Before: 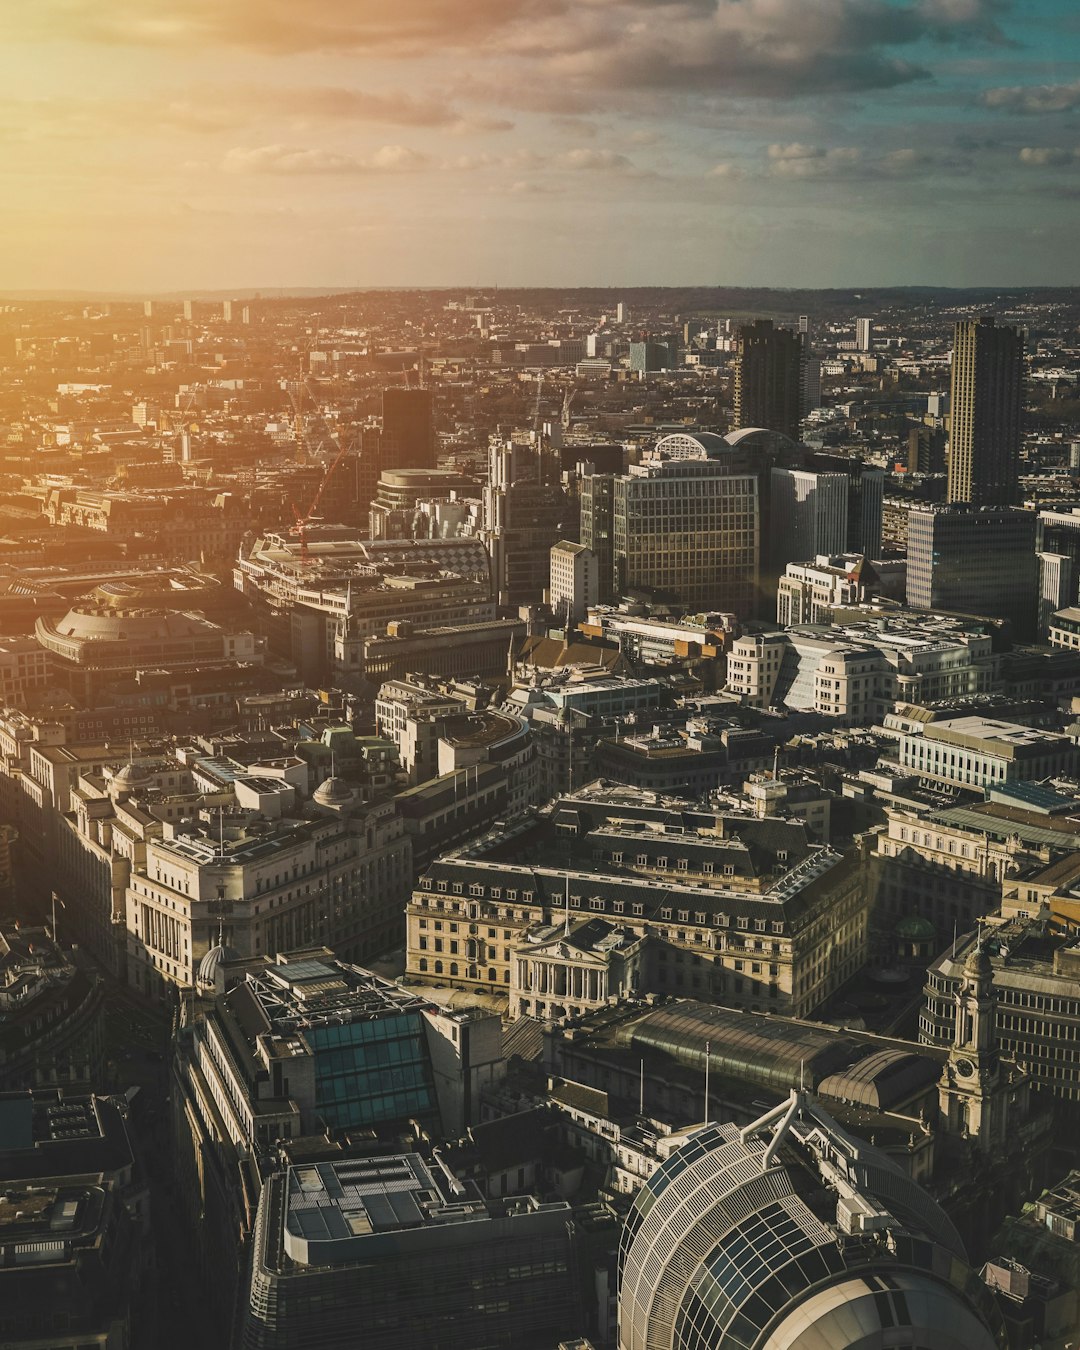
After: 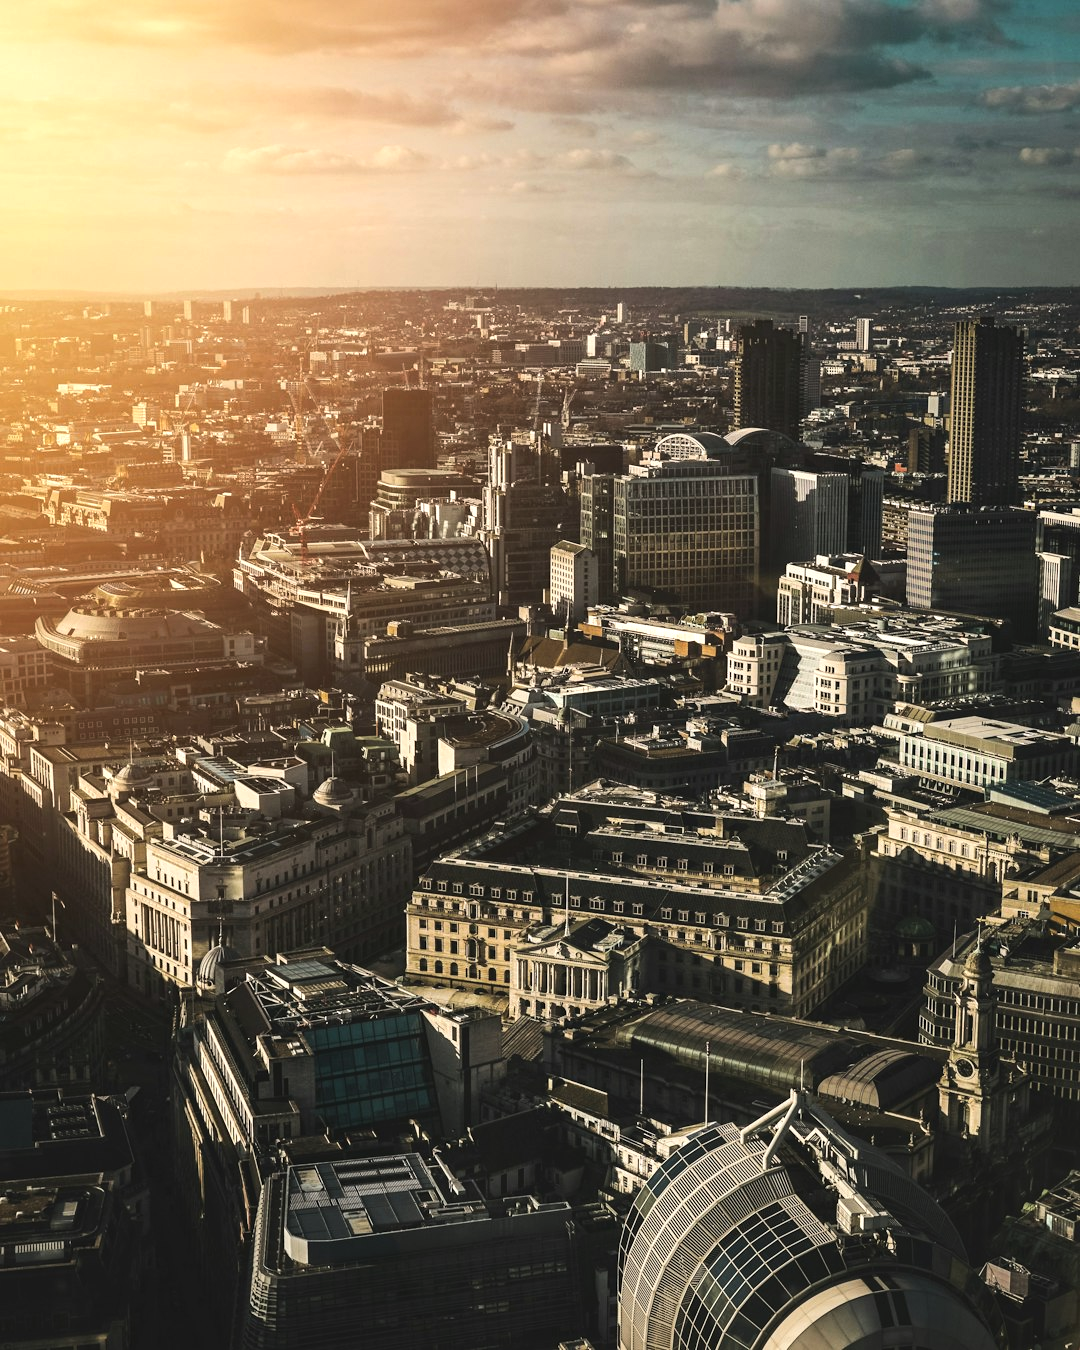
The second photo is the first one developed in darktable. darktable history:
tone equalizer: -8 EV -0.75 EV, -7 EV -0.7 EV, -6 EV -0.6 EV, -5 EV -0.4 EV, -3 EV 0.4 EV, -2 EV 0.6 EV, -1 EV 0.7 EV, +0 EV 0.75 EV, edges refinement/feathering 500, mask exposure compensation -1.57 EV, preserve details no
exposure: exposure -0.064 EV, compensate highlight preservation false
